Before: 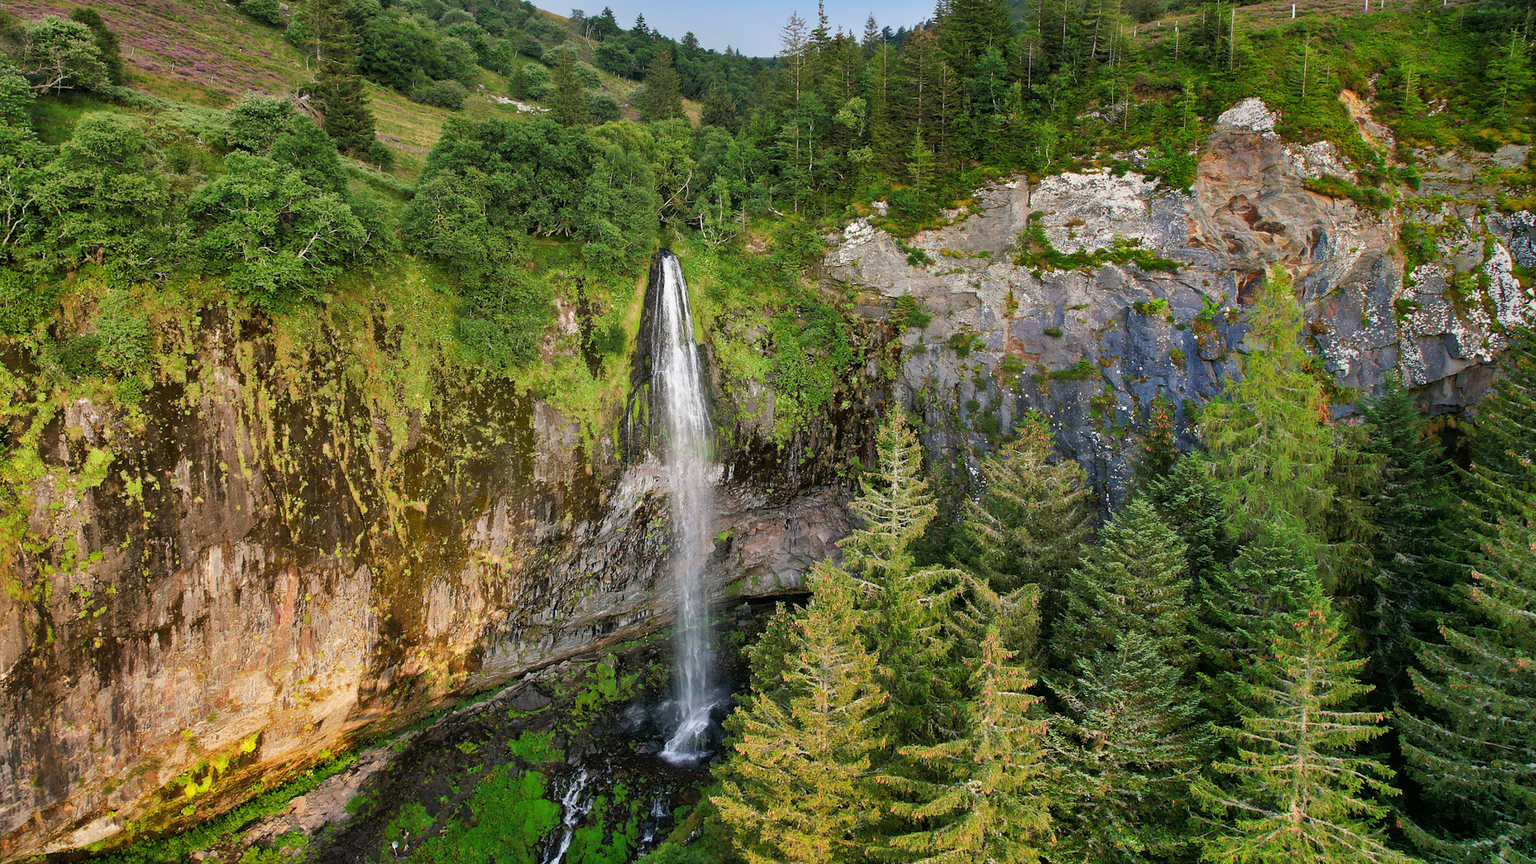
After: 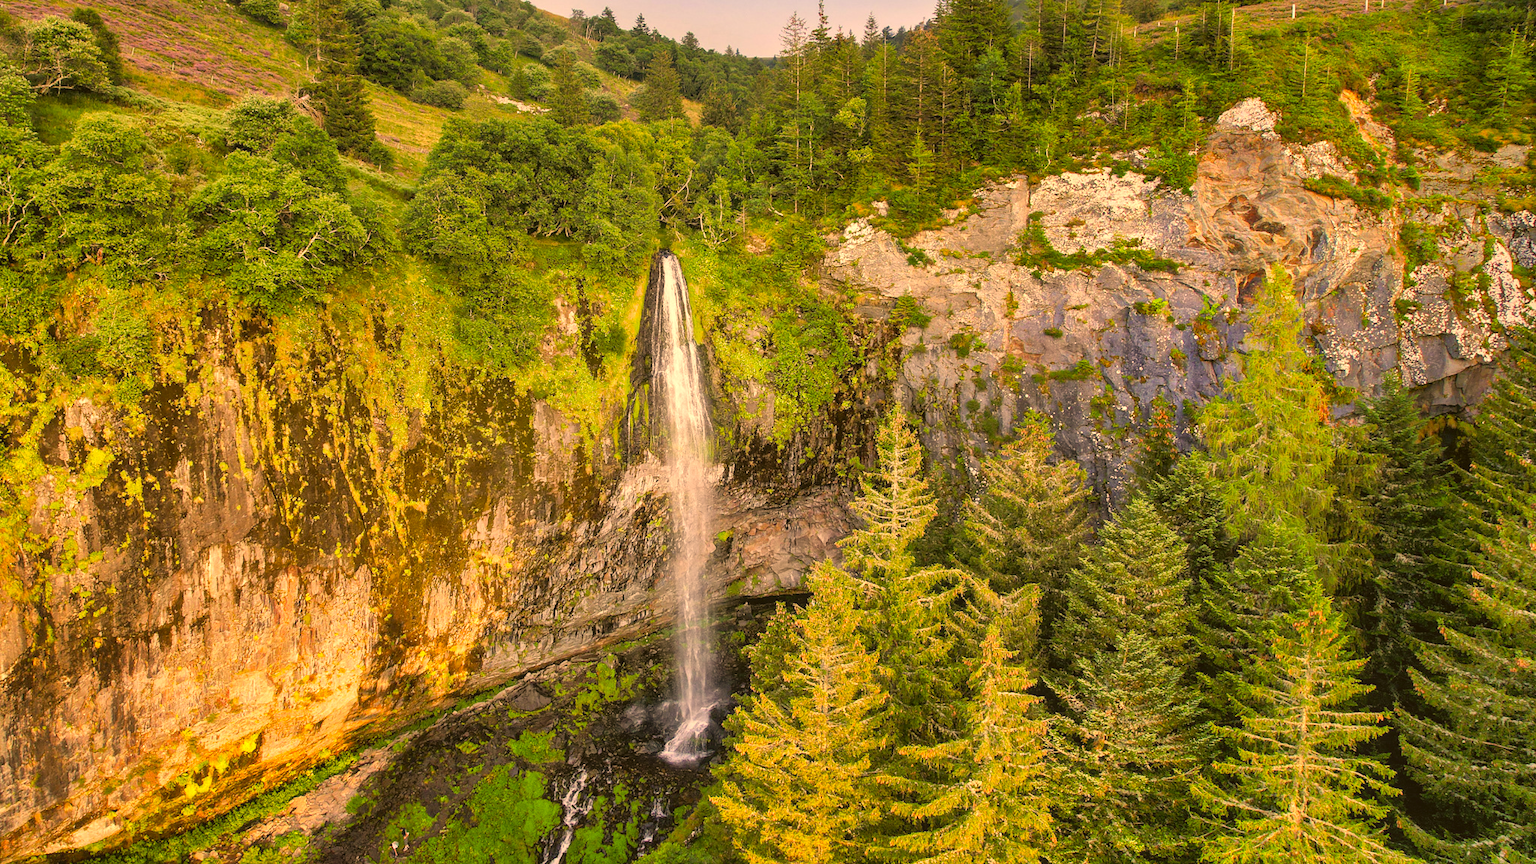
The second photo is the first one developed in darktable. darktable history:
exposure: black level correction 0.001, exposure 0.499 EV, compensate highlight preservation false
contrast brightness saturation: contrast -0.158, brightness 0.053, saturation -0.125
local contrast: on, module defaults
color correction: highlights a* 18.01, highlights b* 35.2, shadows a* 1.74, shadows b* 6.46, saturation 1.05
